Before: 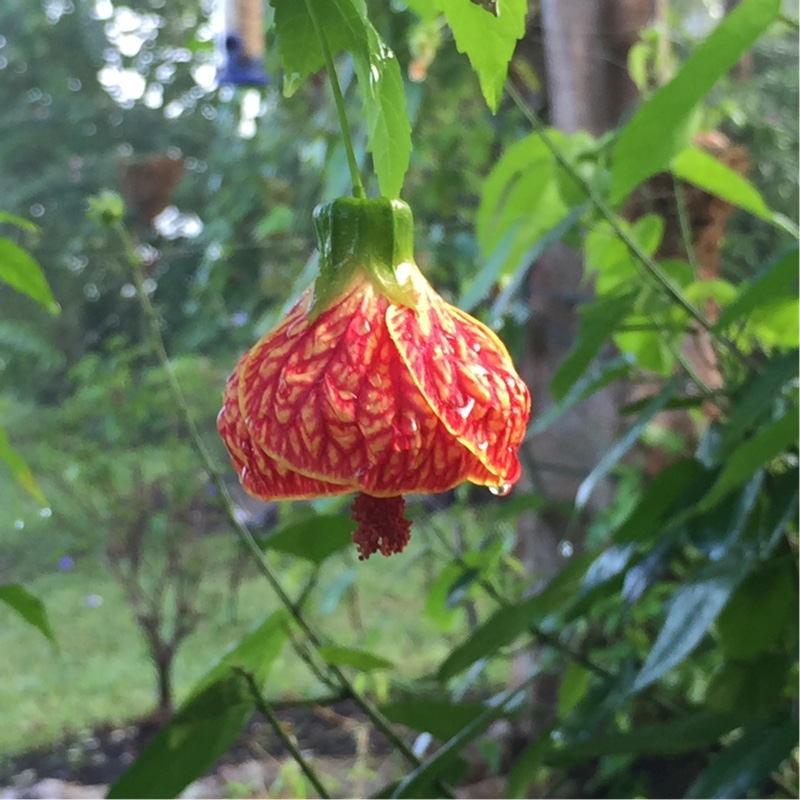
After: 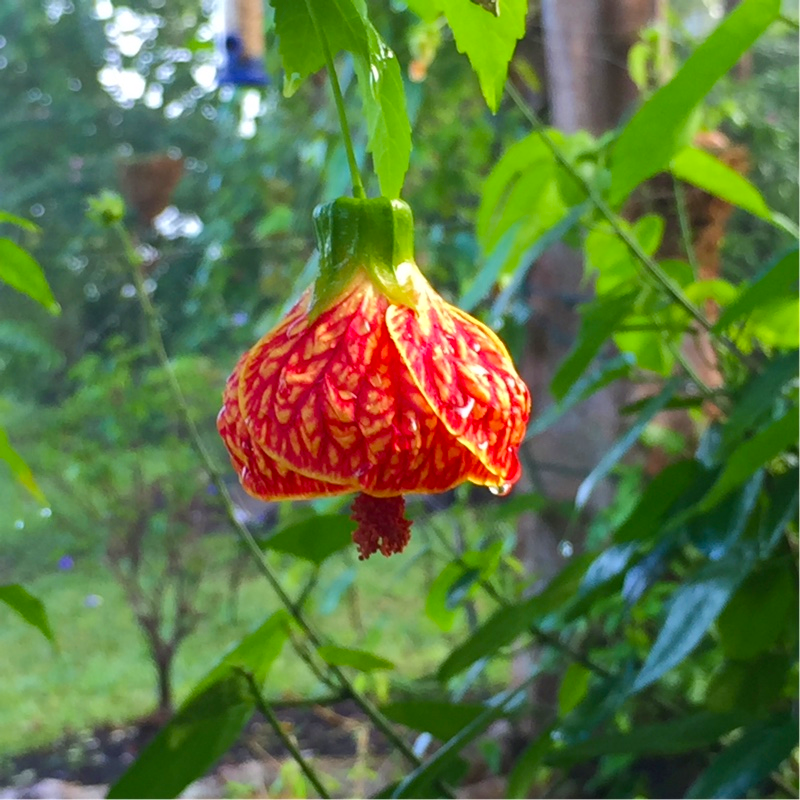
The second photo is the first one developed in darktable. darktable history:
velvia: strength 31.81%, mid-tones bias 0.208
